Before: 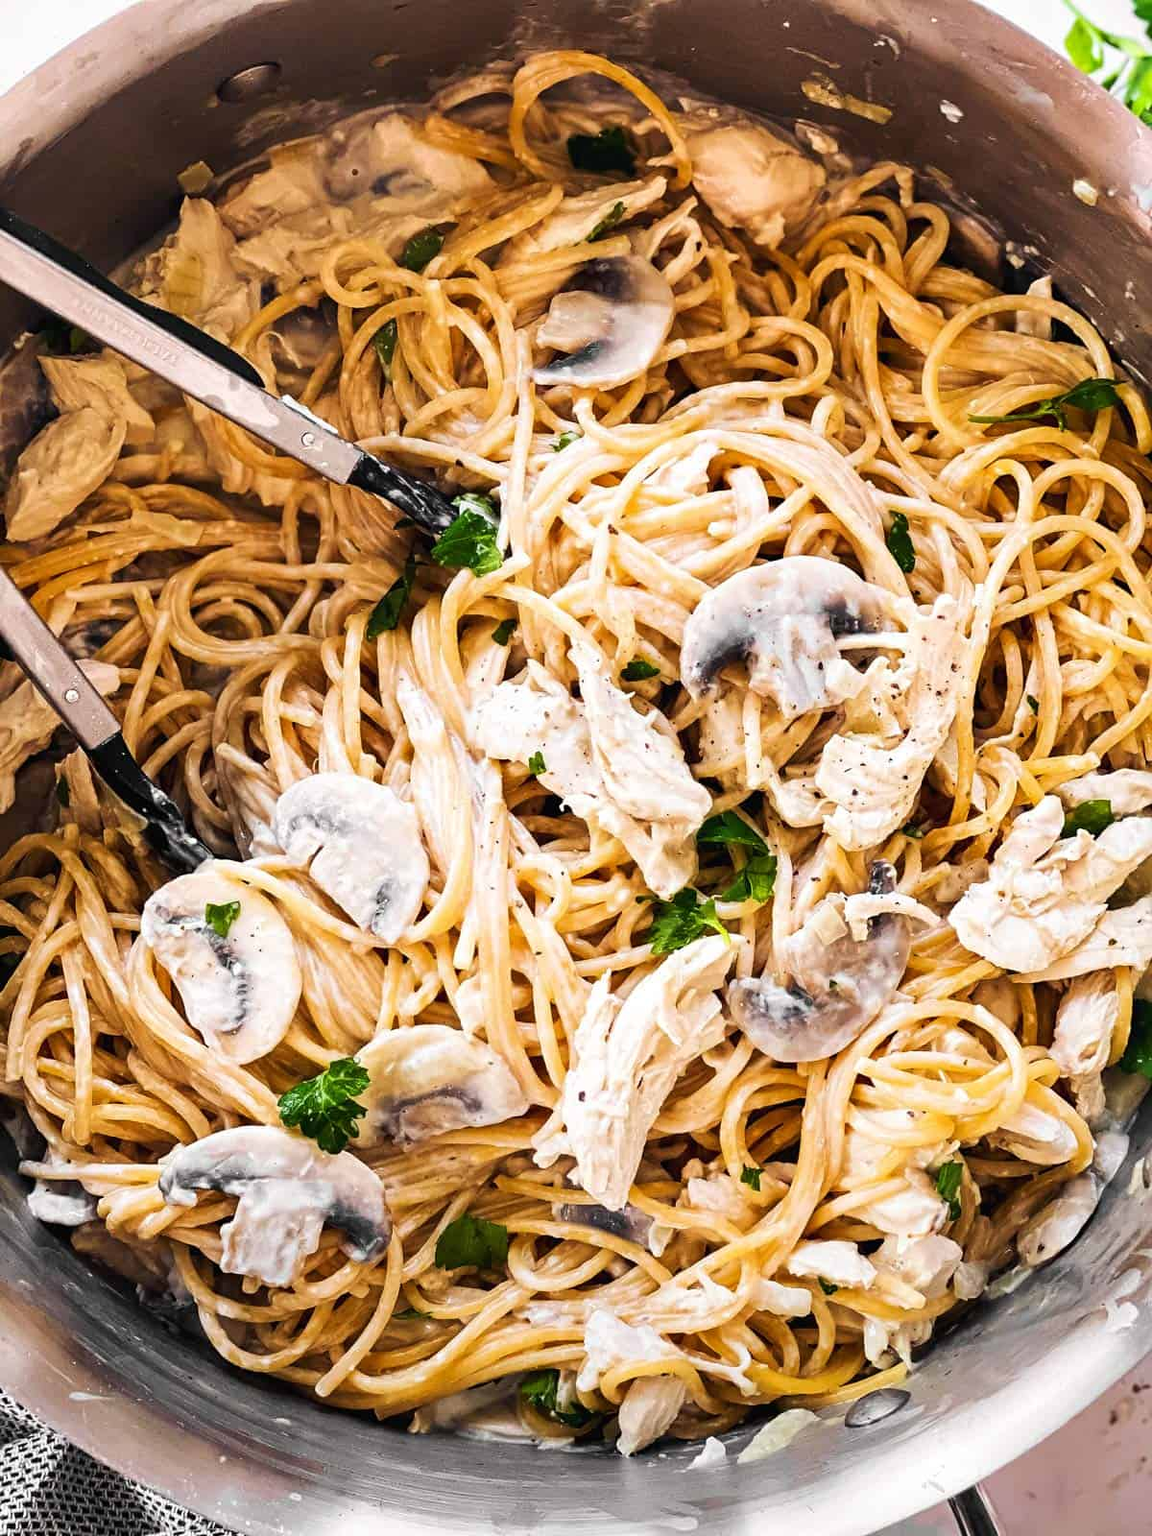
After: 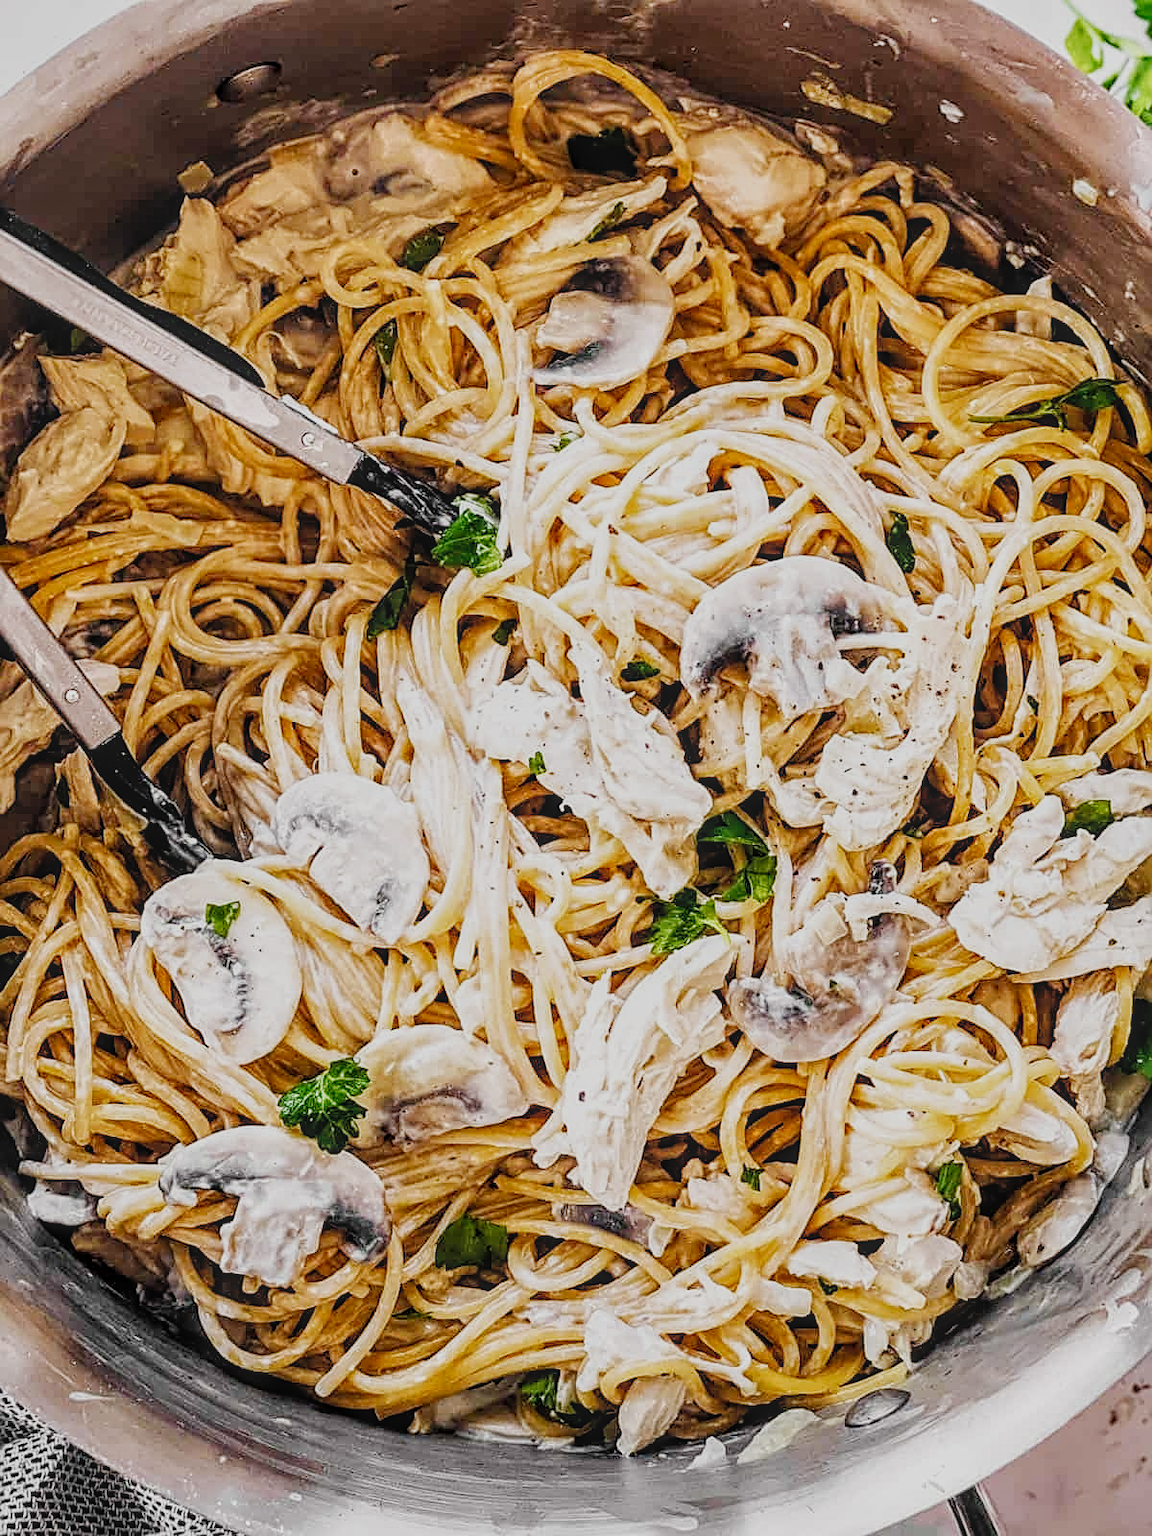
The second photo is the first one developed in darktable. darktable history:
local contrast: highlights 74%, shadows 55%, detail 176%, midtone range 0.209
sharpen: on, module defaults
filmic rgb: black relative exposure -7.65 EV, white relative exposure 4.56 EV, threshold 2.99 EV, hardness 3.61, add noise in highlights 0.002, preserve chrominance no, color science v3 (2019), use custom middle-gray values true, iterations of high-quality reconstruction 0, contrast in highlights soft, enable highlight reconstruction true
